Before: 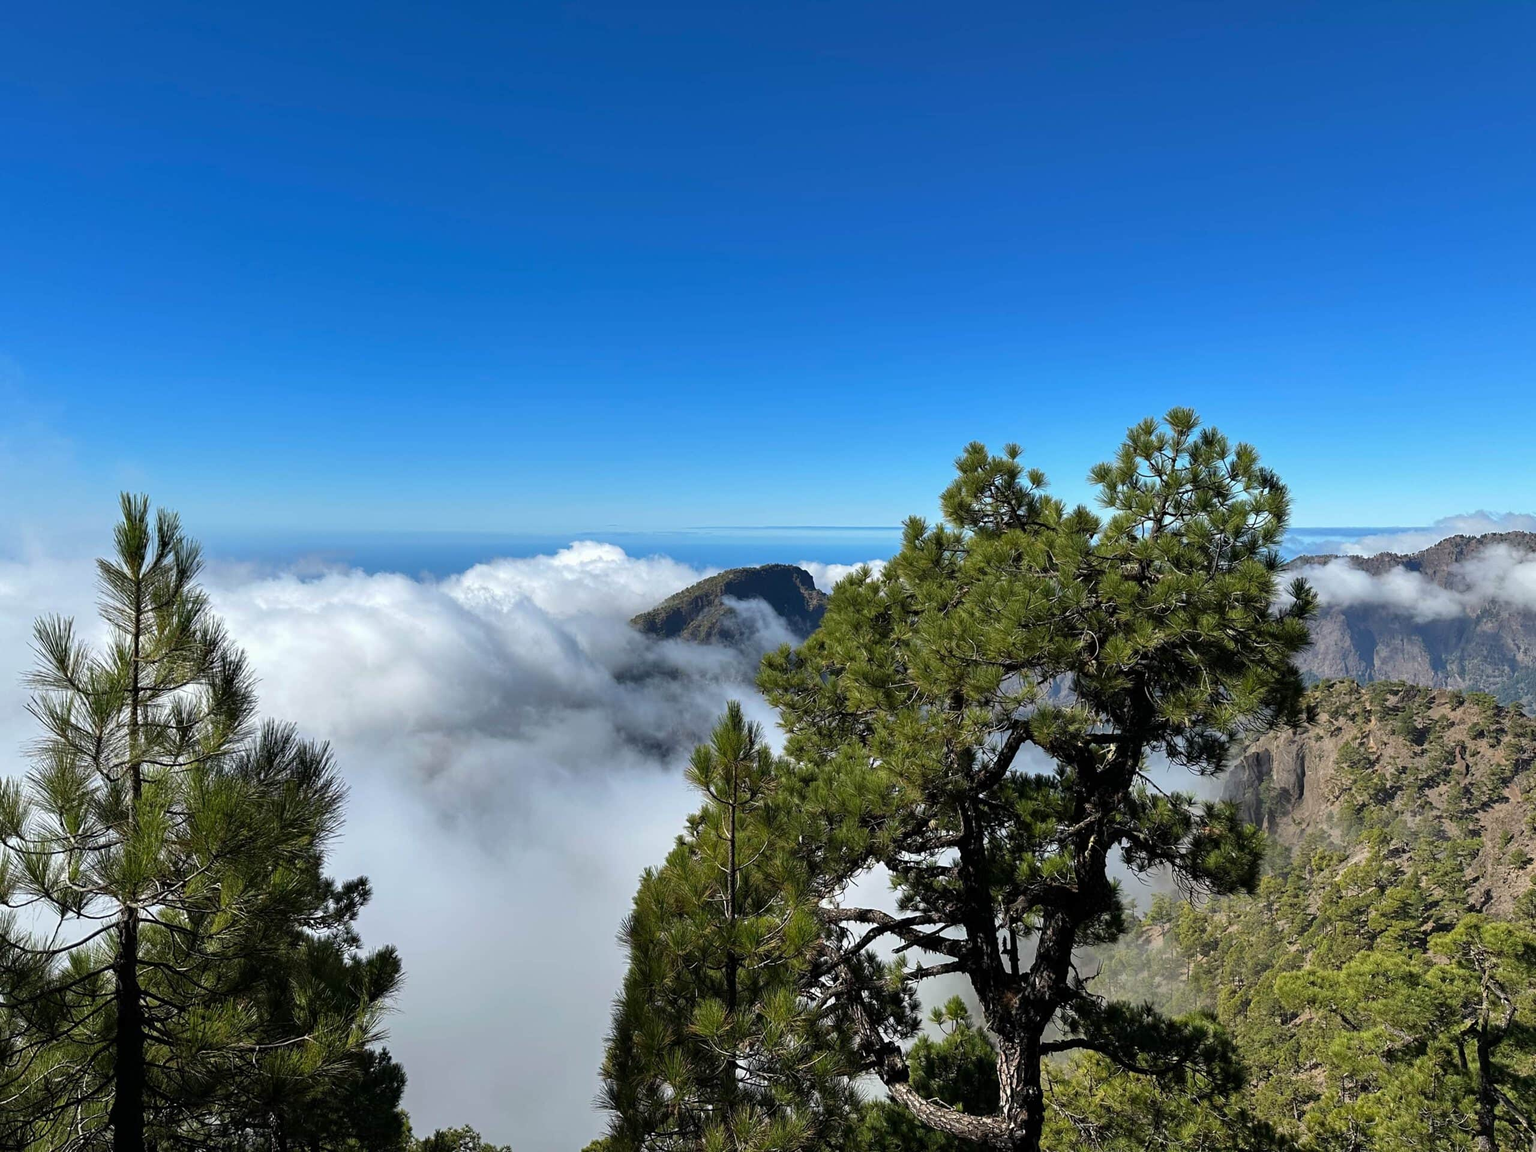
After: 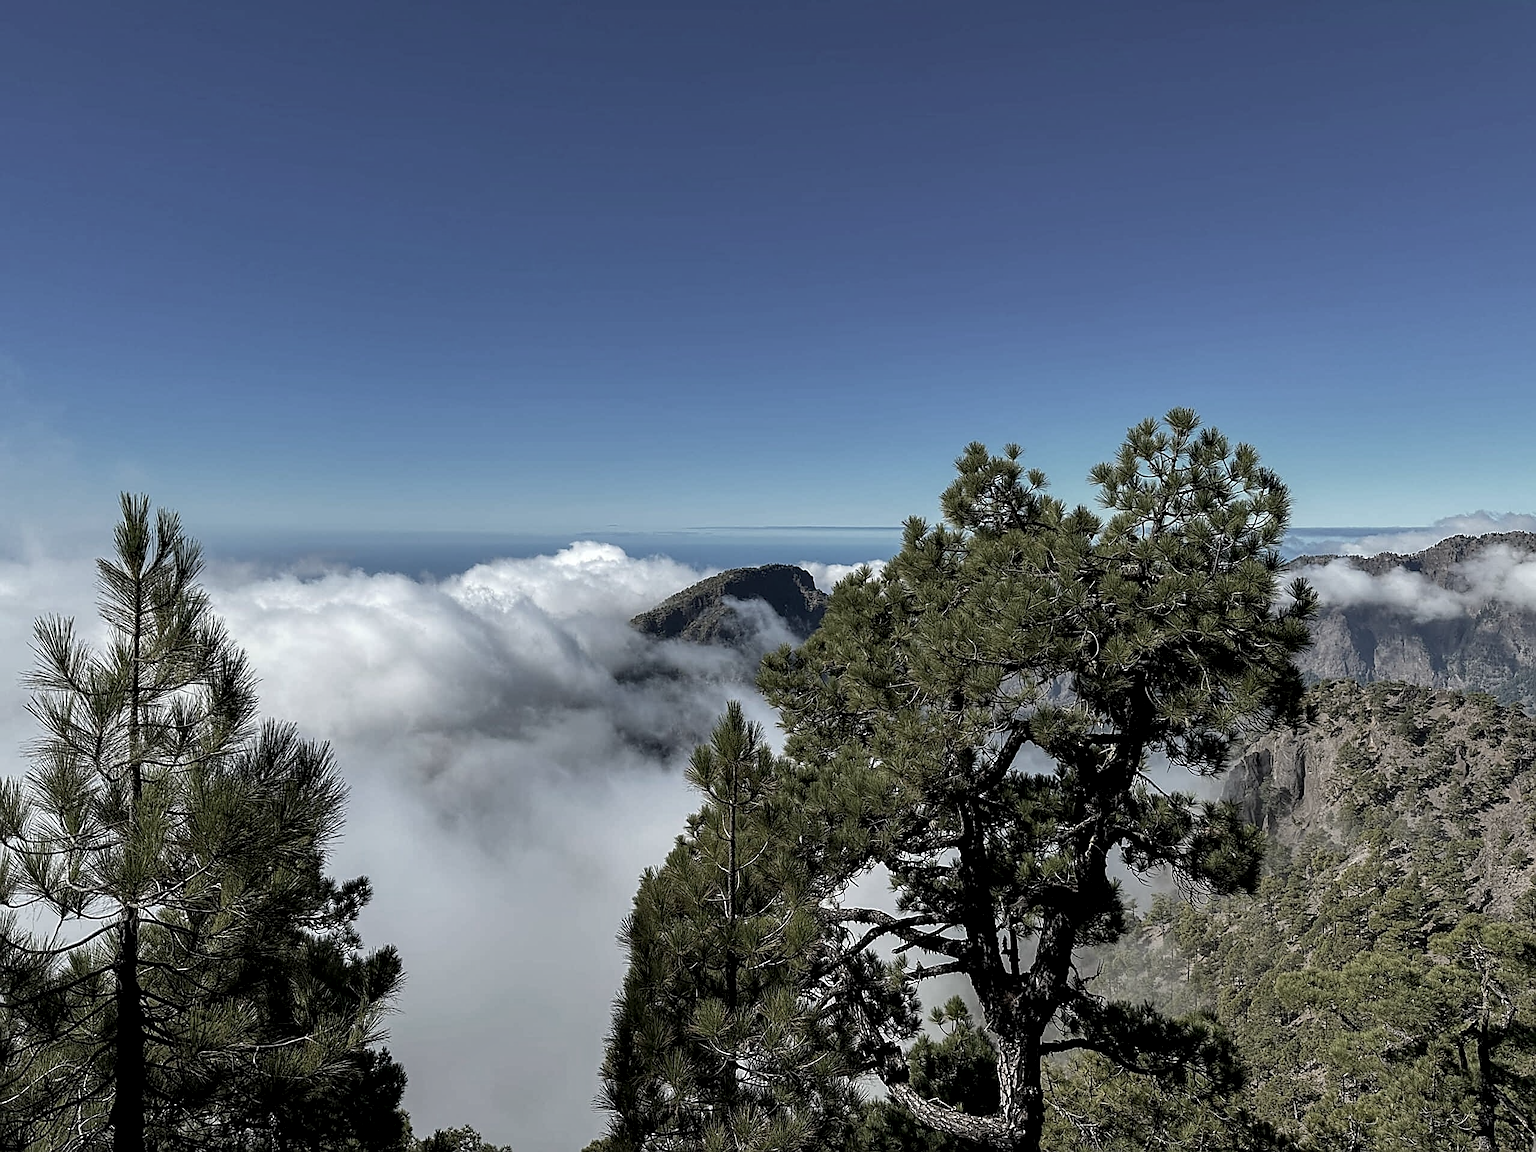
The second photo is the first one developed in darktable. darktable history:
color zones: curves: ch0 [(0, 0.487) (0.241, 0.395) (0.434, 0.373) (0.658, 0.412) (0.838, 0.487)]; ch1 [(0, 0) (0.053, 0.053) (0.211, 0.202) (0.579, 0.259) (0.781, 0.241)]
local contrast: shadows 97%, midtone range 0.494
exposure: black level correction 0.002, exposure -0.099 EV, compensate highlight preservation false
sharpen: radius 1.392, amount 1.242, threshold 0.71
